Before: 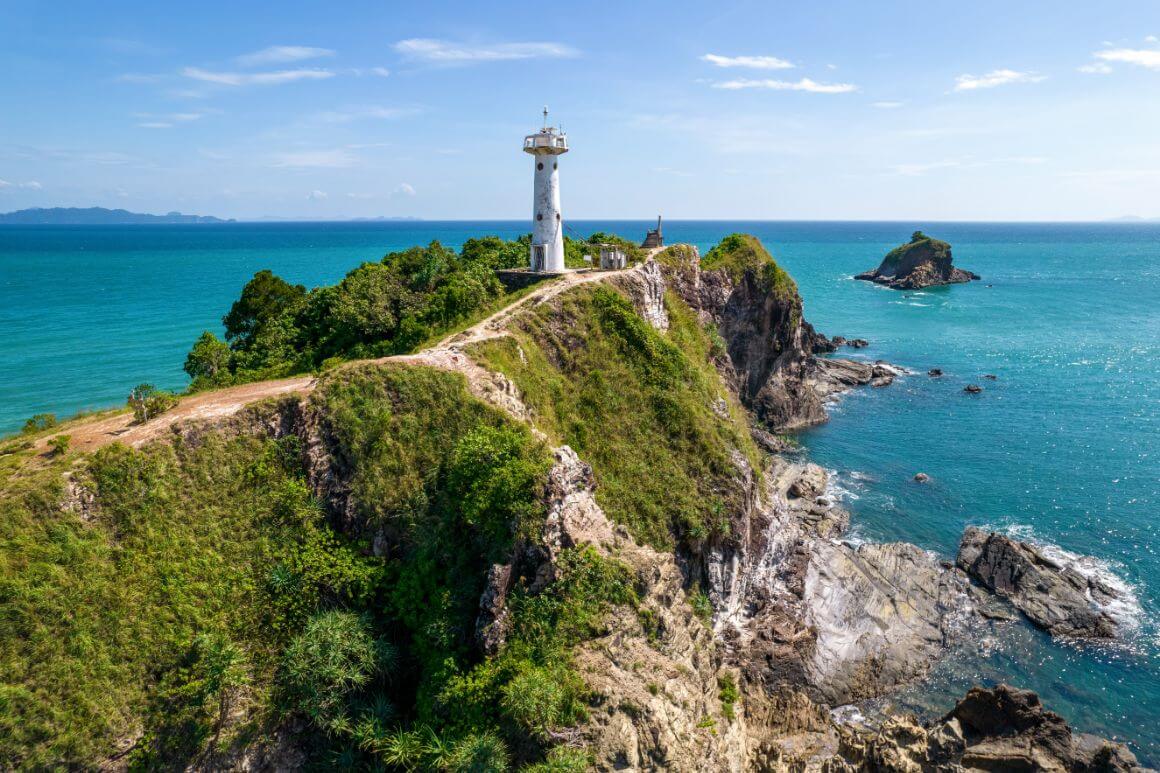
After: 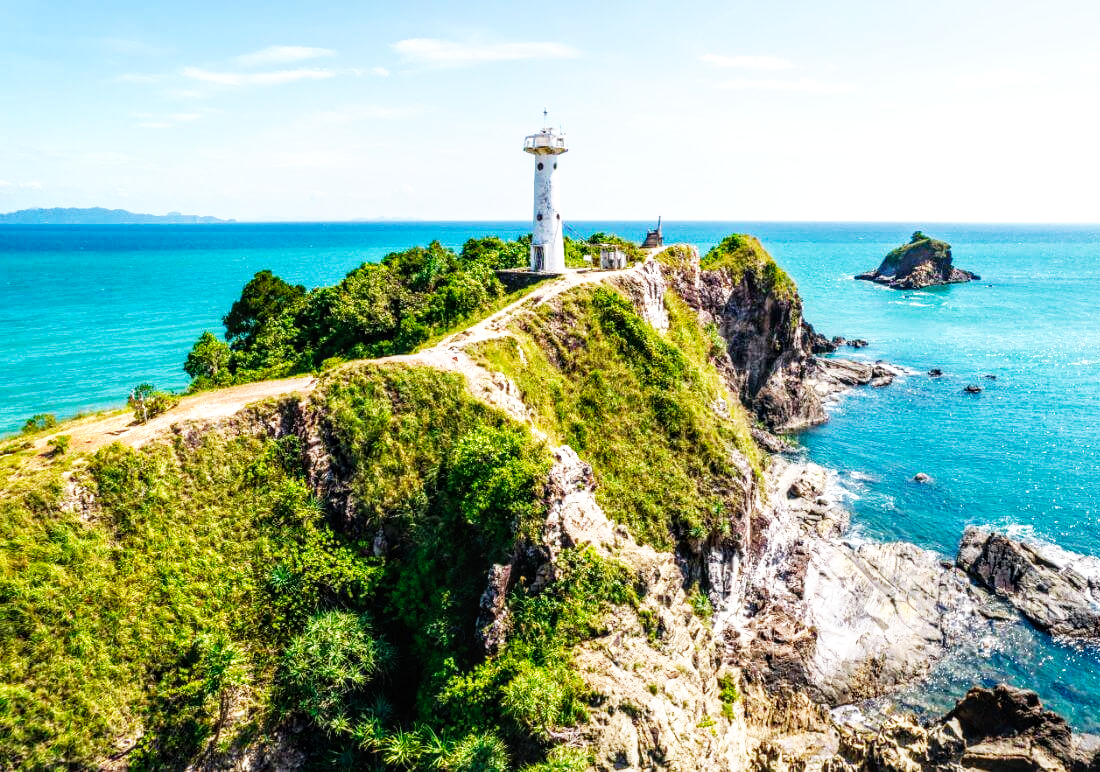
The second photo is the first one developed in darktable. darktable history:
crop and rotate: right 5.167%
local contrast: on, module defaults
base curve: curves: ch0 [(0, 0) (0.007, 0.004) (0.027, 0.03) (0.046, 0.07) (0.207, 0.54) (0.442, 0.872) (0.673, 0.972) (1, 1)], preserve colors none
